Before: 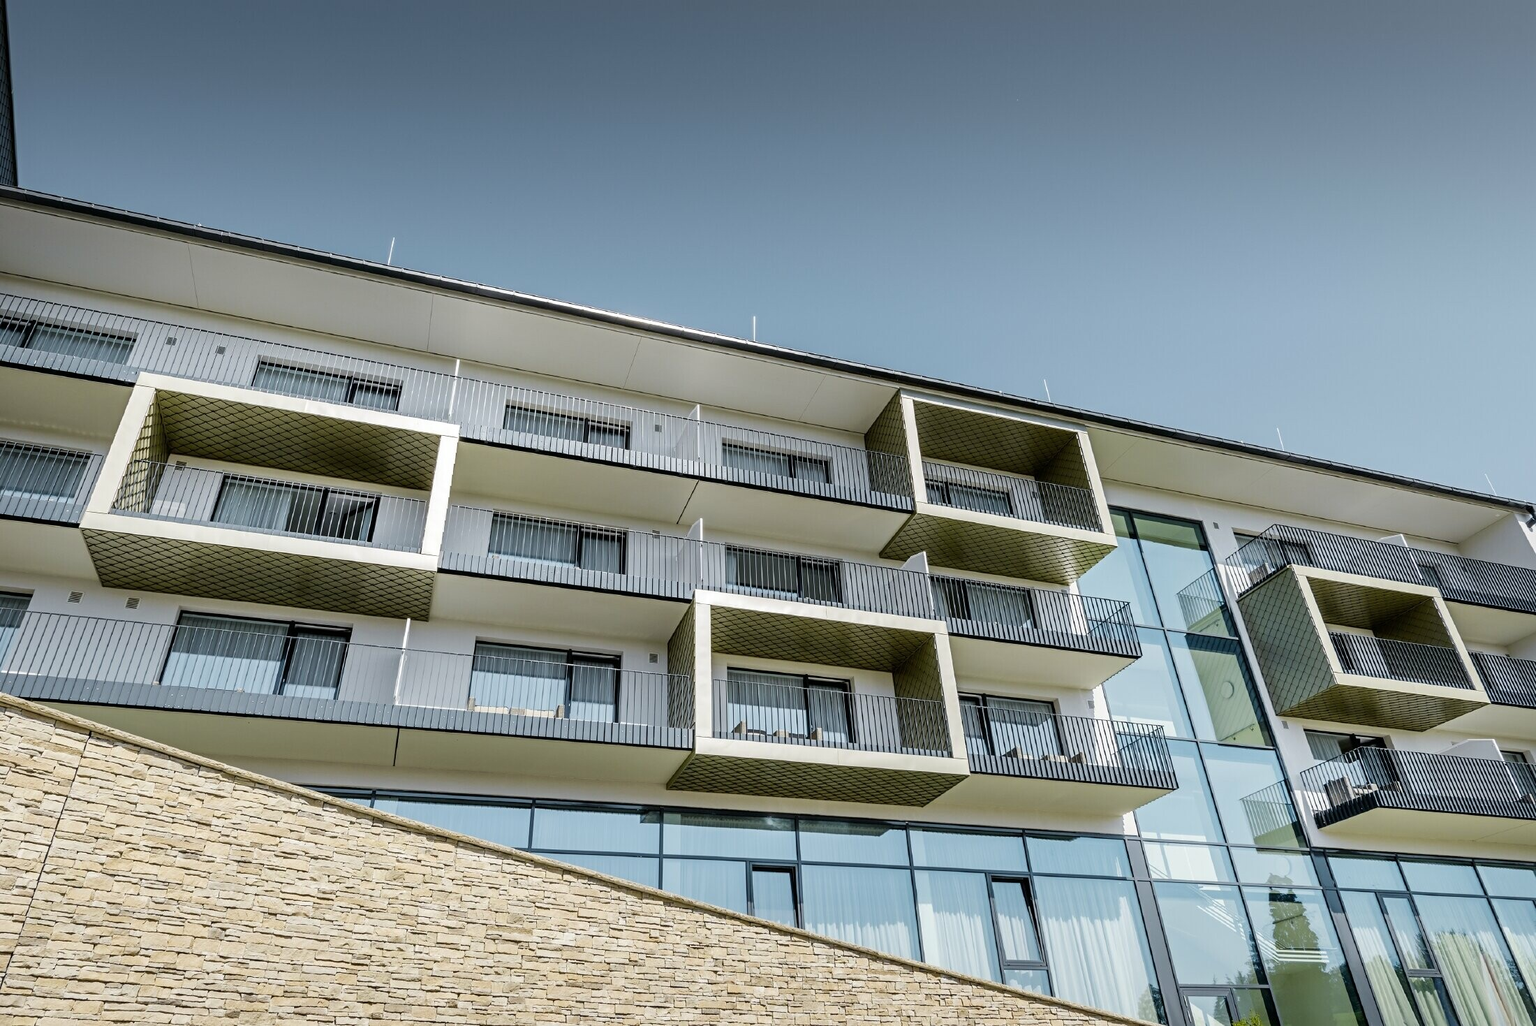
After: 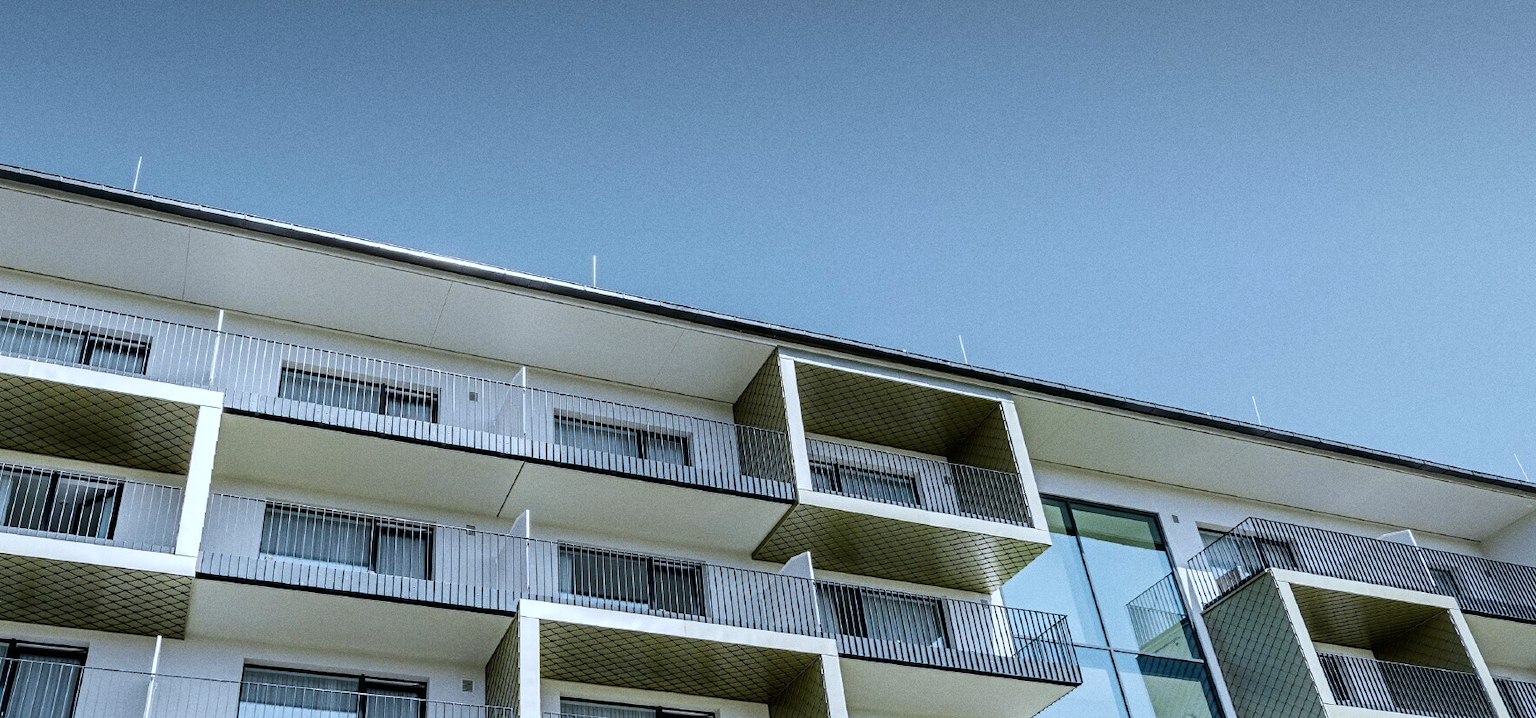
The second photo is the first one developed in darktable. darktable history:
grain: coarseness 0.09 ISO
color calibration: x 0.37, y 0.377, temperature 4289.93 K
crop: left 18.38%, top 11.092%, right 2.134%, bottom 33.217%
